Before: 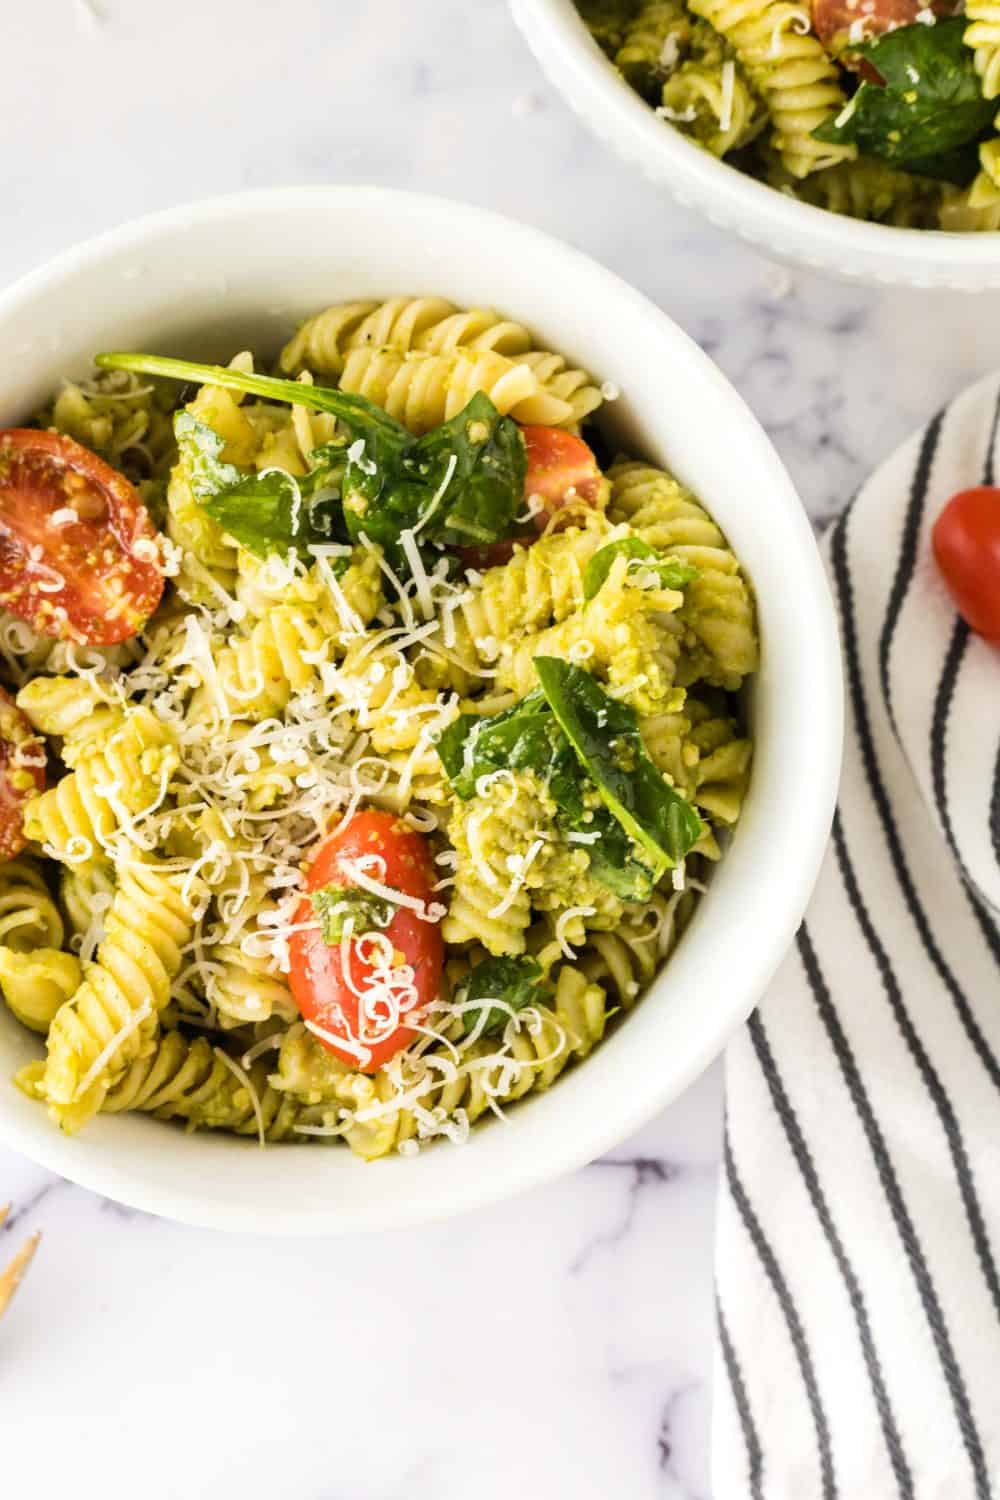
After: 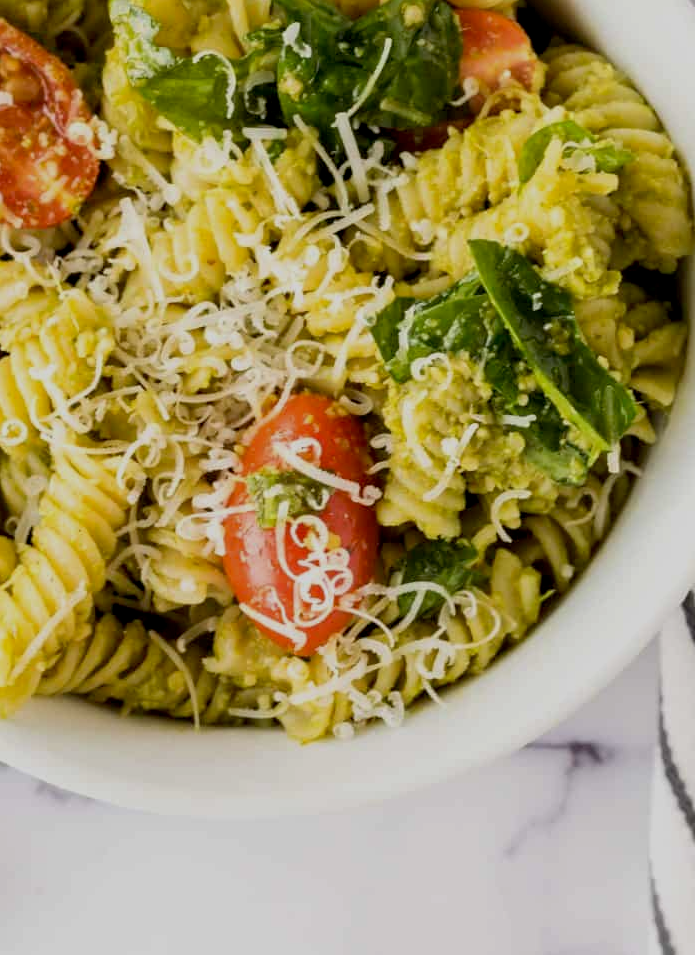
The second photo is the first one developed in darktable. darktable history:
exposure: black level correction 0.009, exposure -0.623 EV, compensate exposure bias true, compensate highlight preservation false
crop: left 6.527%, top 27.857%, right 23.945%, bottom 8.449%
